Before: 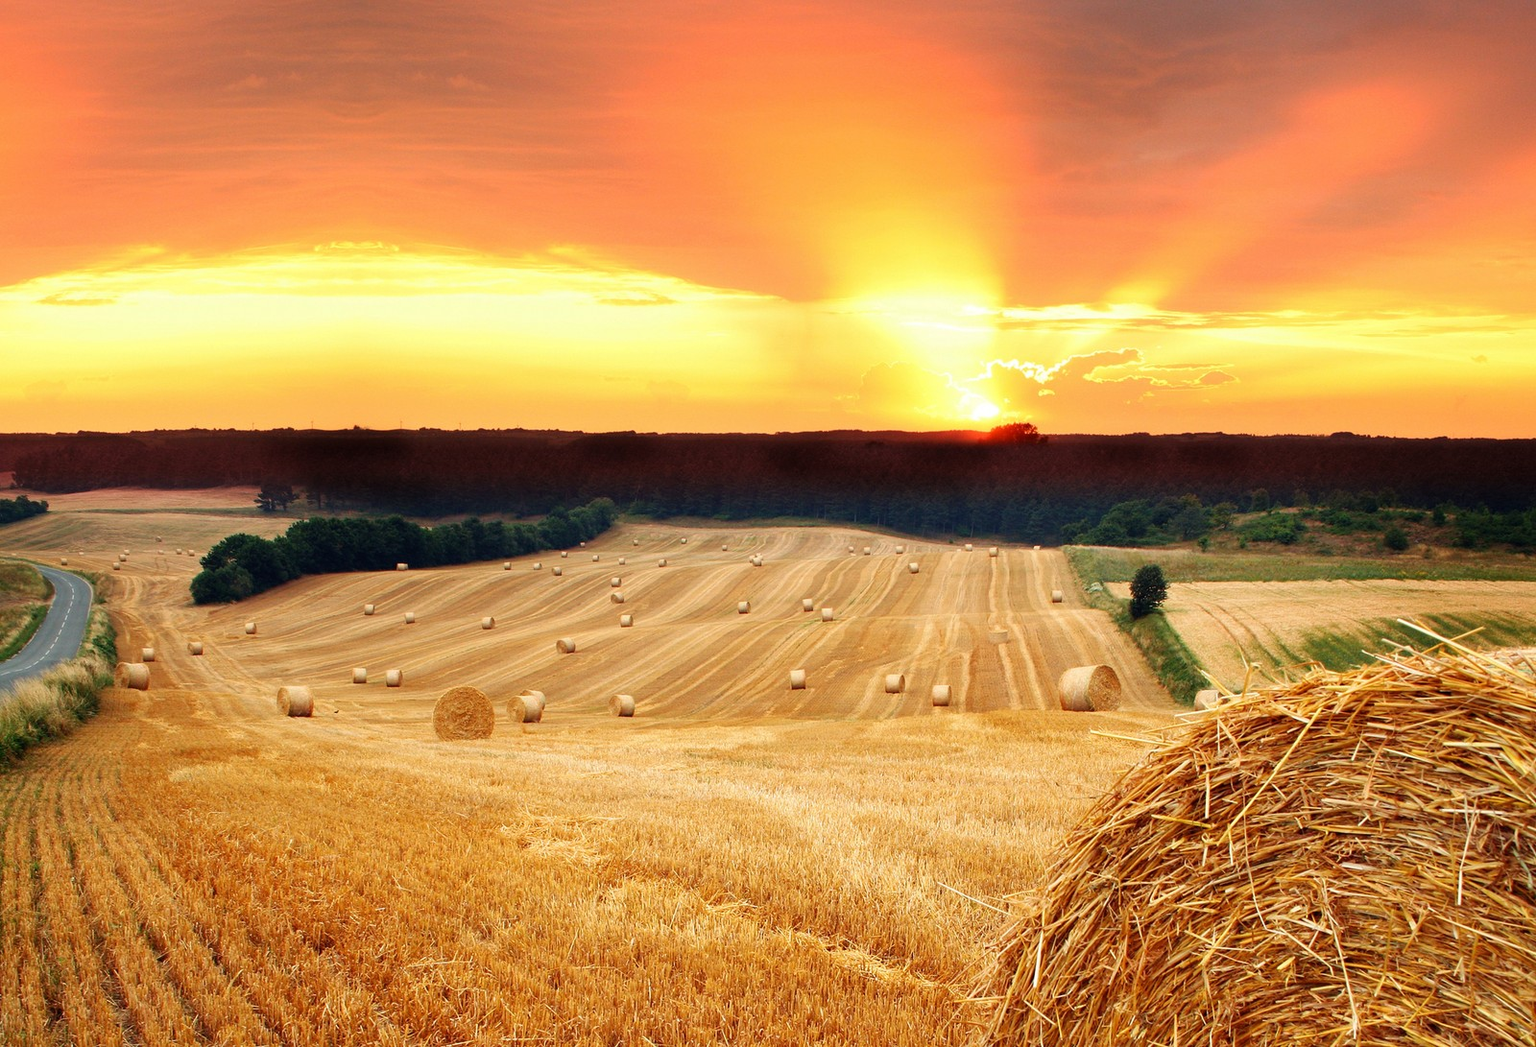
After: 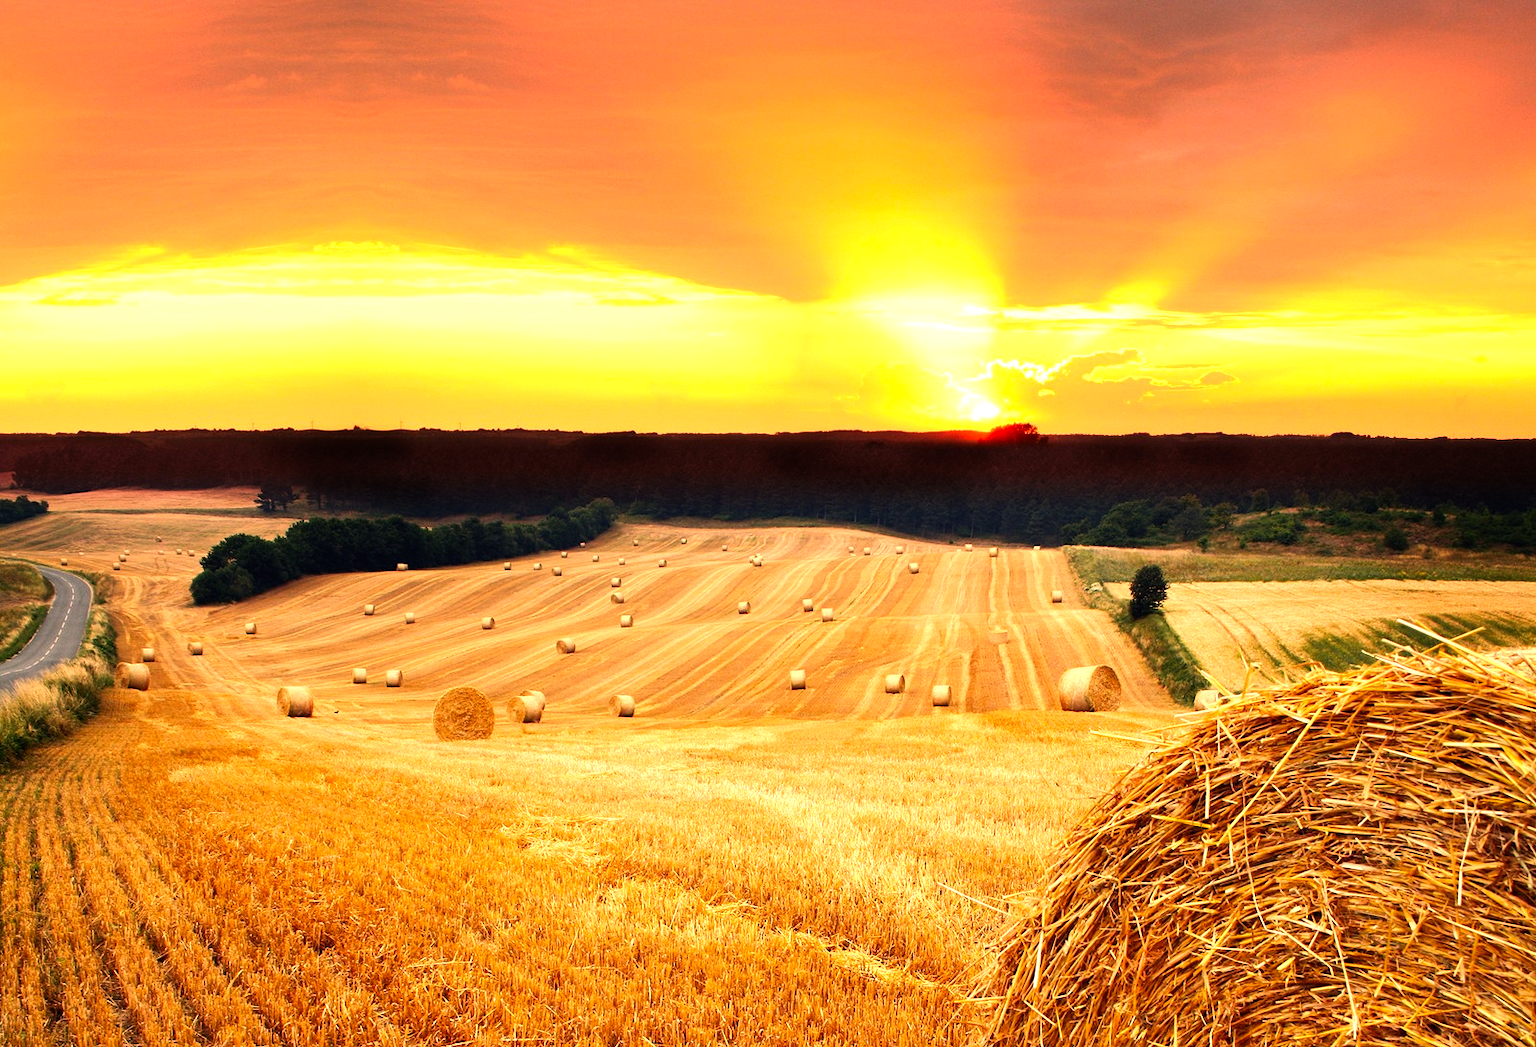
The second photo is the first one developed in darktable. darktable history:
color correction: highlights a* 17.53, highlights b* 18.82
tone equalizer: -8 EV -0.765 EV, -7 EV -0.699 EV, -6 EV -0.592 EV, -5 EV -0.363 EV, -3 EV 0.369 EV, -2 EV 0.6 EV, -1 EV 0.684 EV, +0 EV 0.769 EV, edges refinement/feathering 500, mask exposure compensation -1.57 EV, preserve details no
shadows and highlights: radius 330.72, shadows 55.23, highlights -99.86, compress 94.34%, soften with gaussian
